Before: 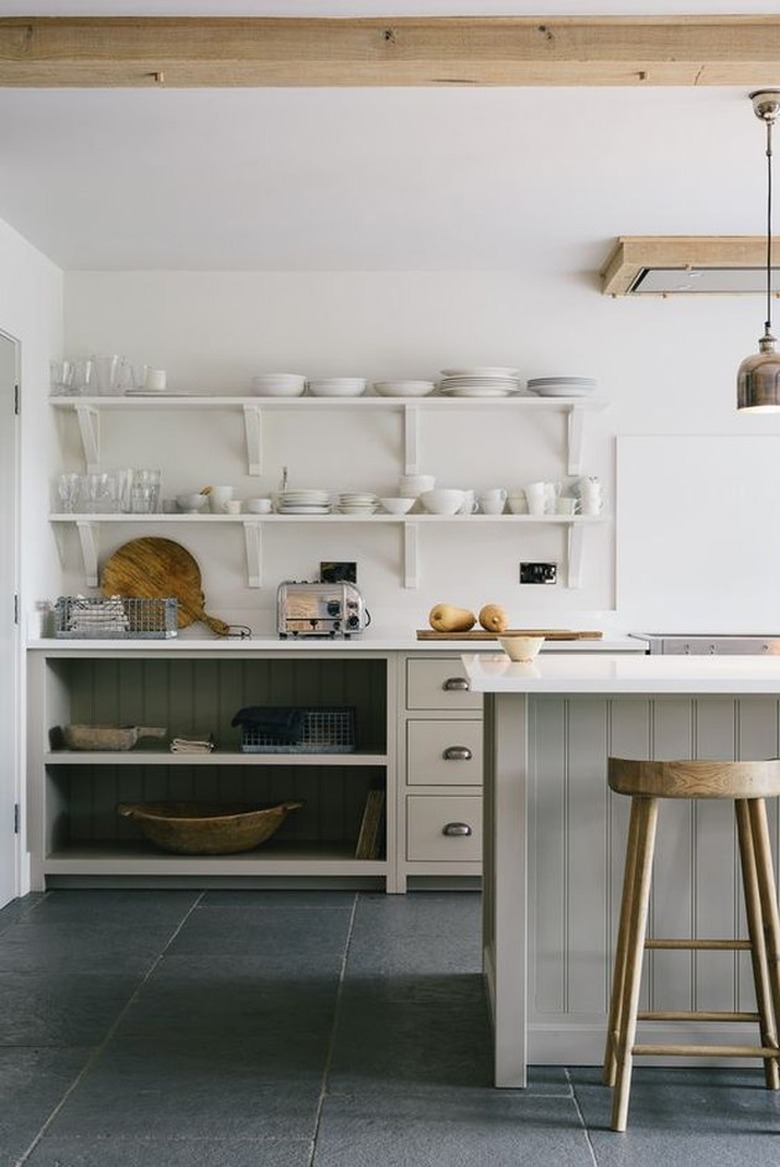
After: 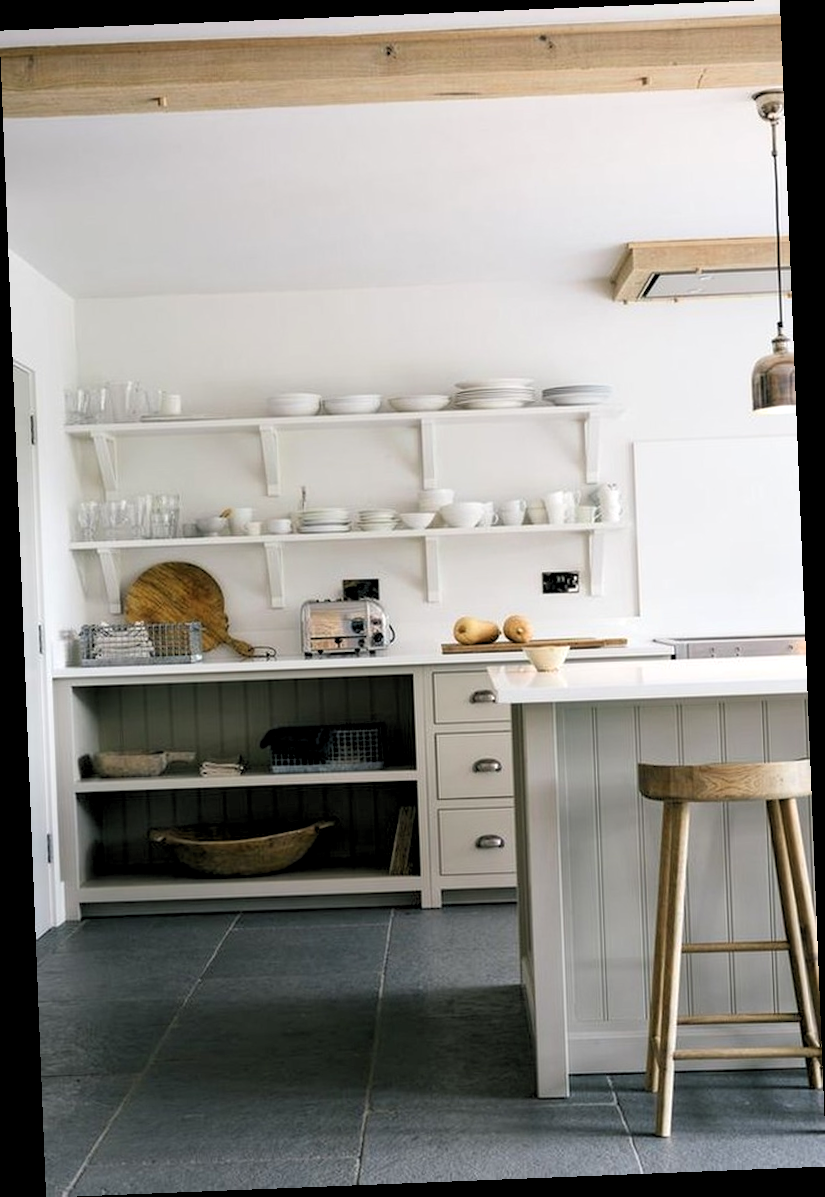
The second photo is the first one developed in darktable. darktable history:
rotate and perspective: rotation -2.29°, automatic cropping off
rgb levels: levels [[0.01, 0.419, 0.839], [0, 0.5, 1], [0, 0.5, 1]]
